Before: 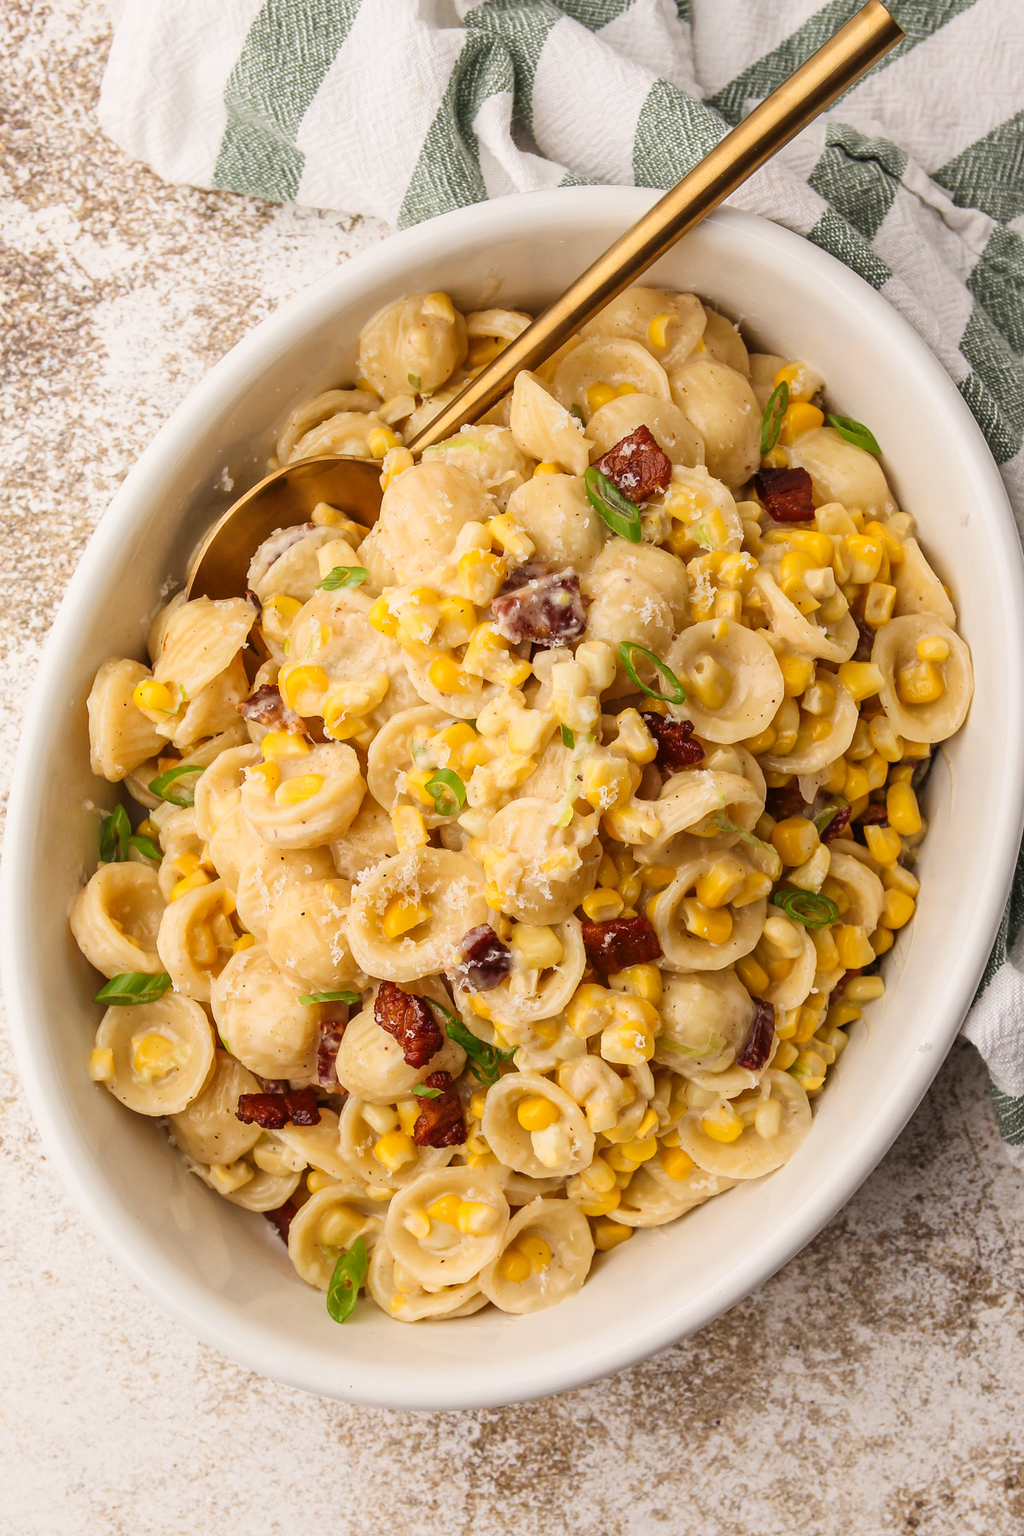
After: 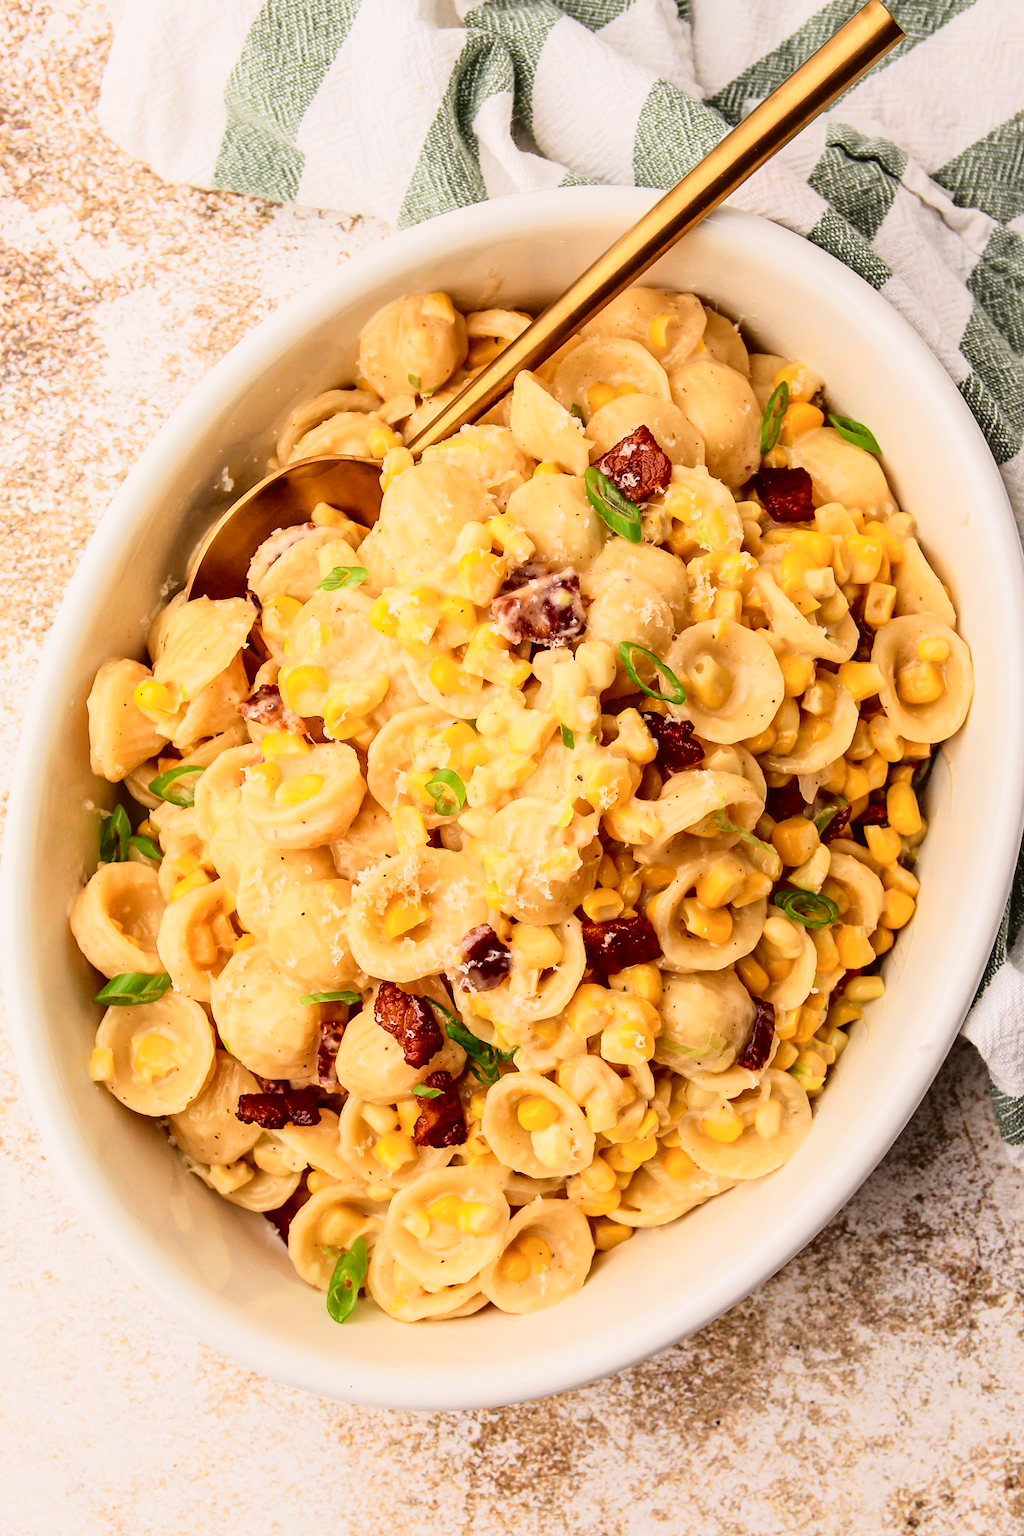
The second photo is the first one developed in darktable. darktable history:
tone curve: curves: ch0 [(0, 0.014) (0.17, 0.099) (0.392, 0.438) (0.725, 0.828) (0.872, 0.918) (1, 0.981)]; ch1 [(0, 0) (0.402, 0.36) (0.489, 0.491) (0.5, 0.503) (0.515, 0.52) (0.545, 0.574) (0.615, 0.662) (0.701, 0.725) (1, 1)]; ch2 [(0, 0) (0.42, 0.458) (0.485, 0.499) (0.503, 0.503) (0.531, 0.542) (0.561, 0.594) (0.644, 0.694) (0.717, 0.753) (1, 0.991)], color space Lab, independent channels
